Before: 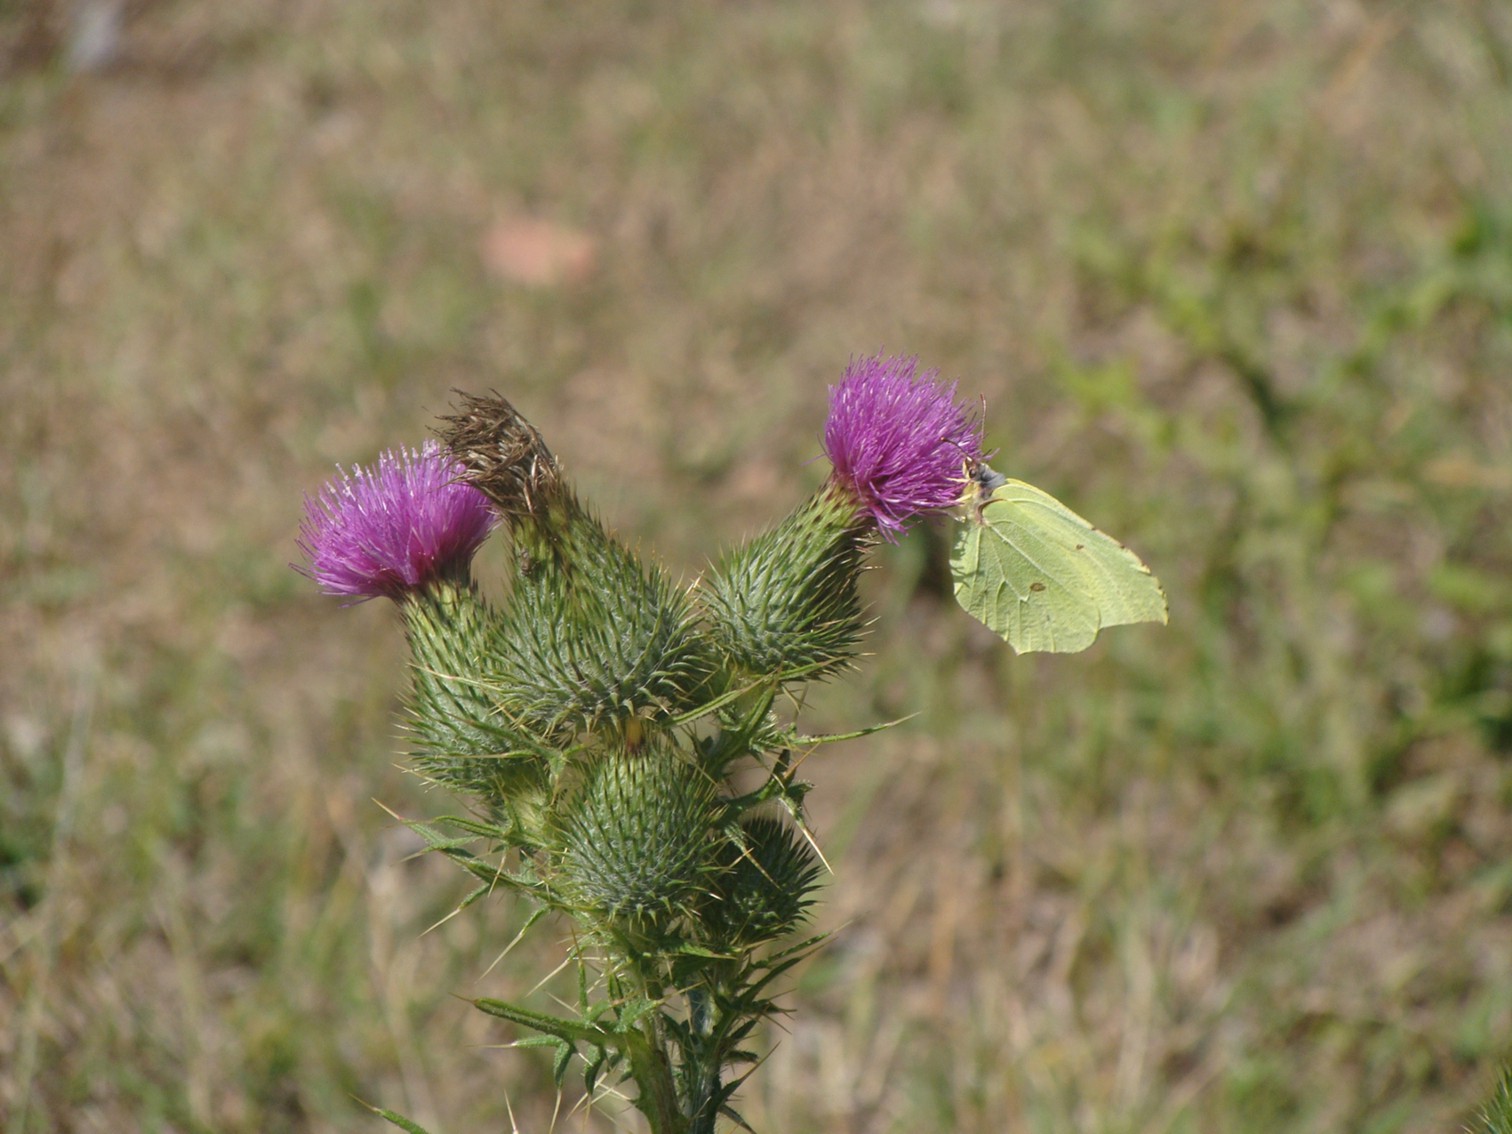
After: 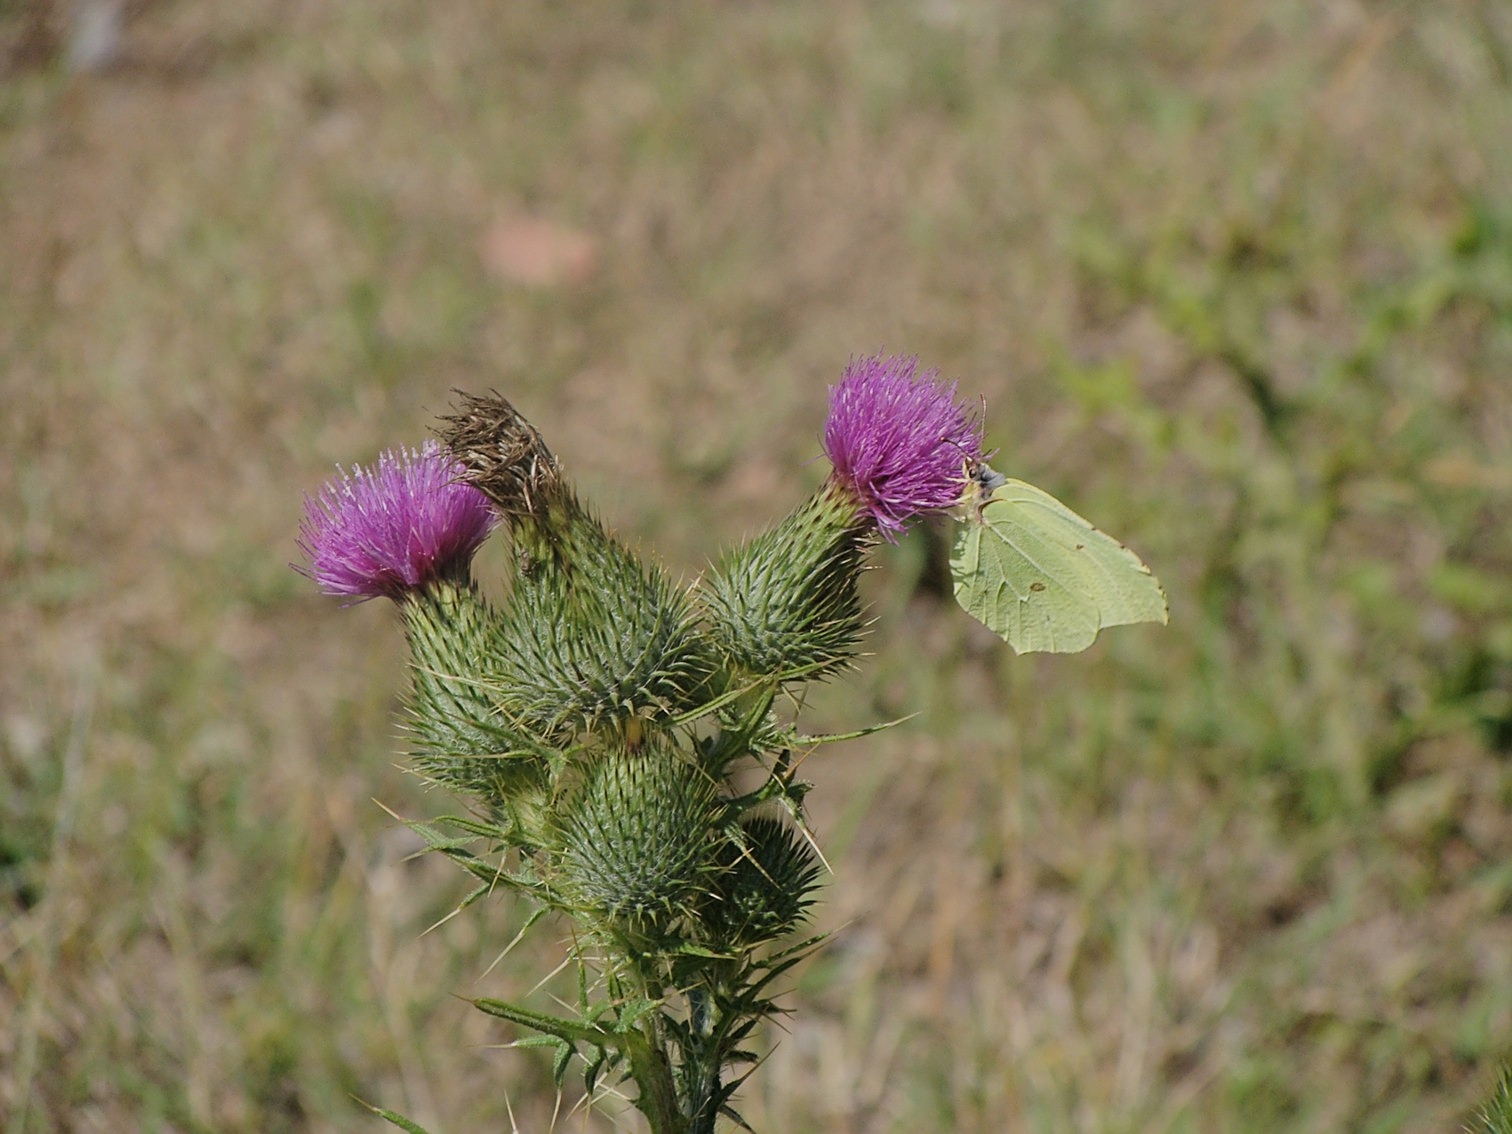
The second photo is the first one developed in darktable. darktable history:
filmic rgb: black relative exposure -7.65 EV, white relative exposure 4.56 EV, hardness 3.61
color zones: process mode strong
sharpen: on, module defaults
